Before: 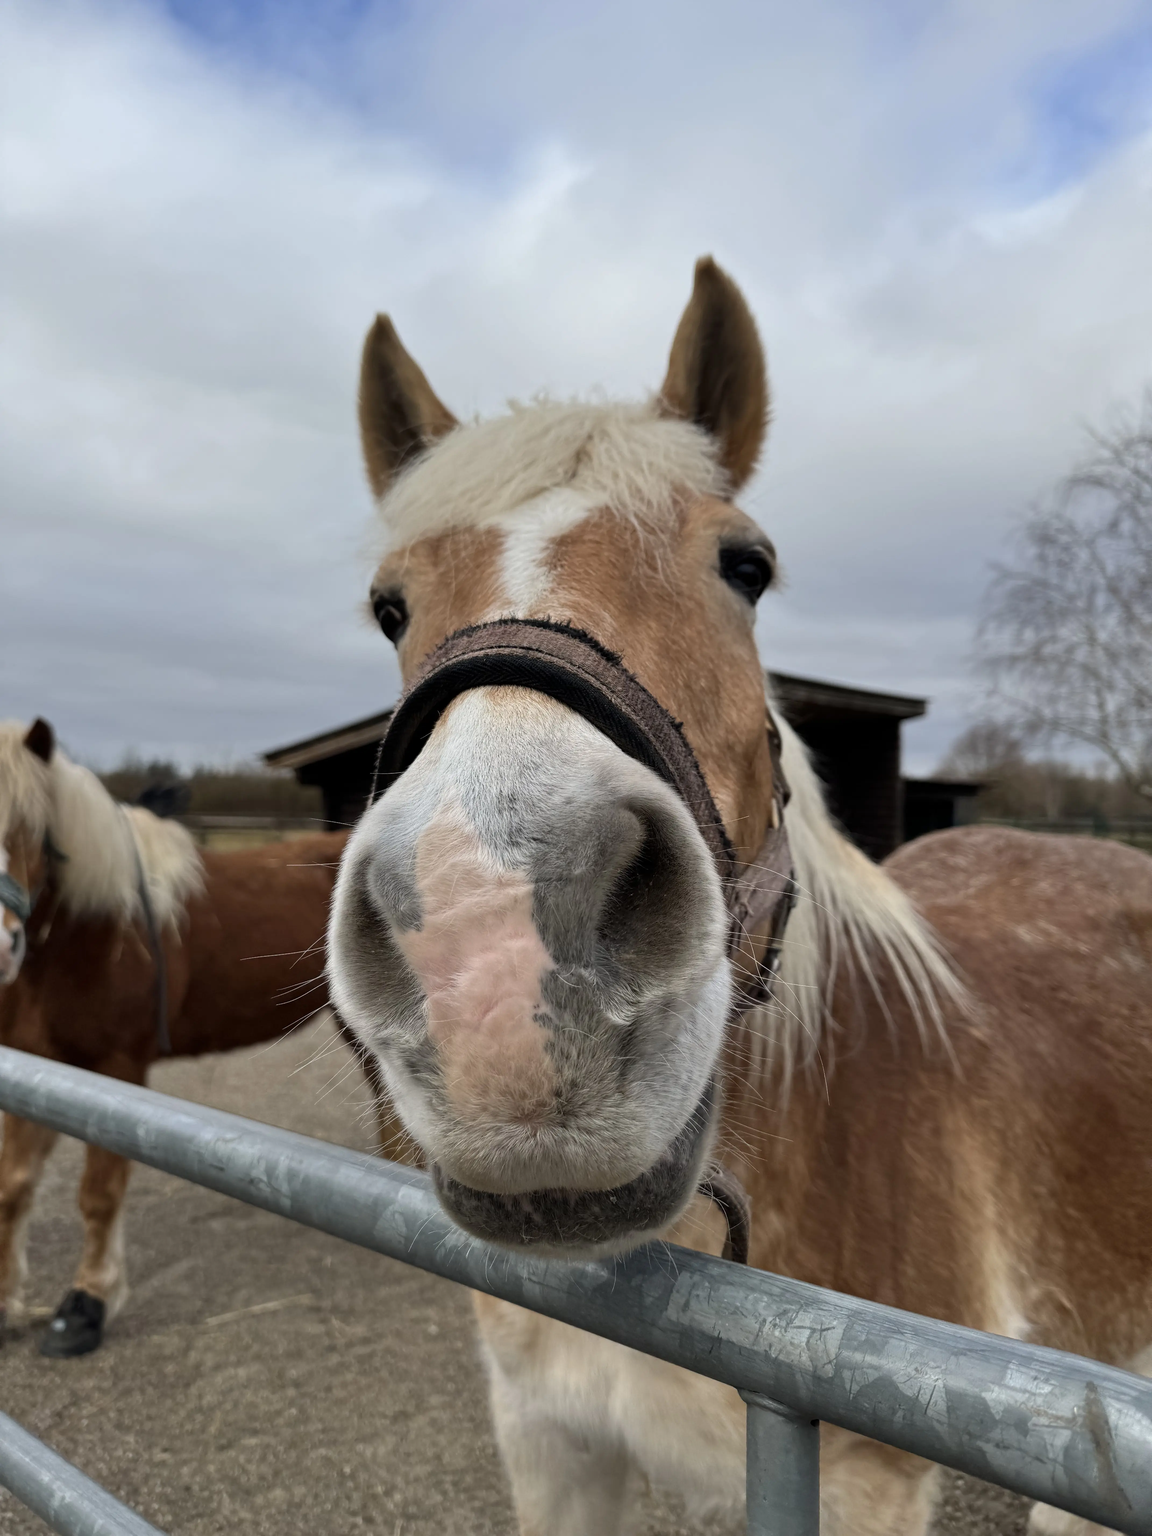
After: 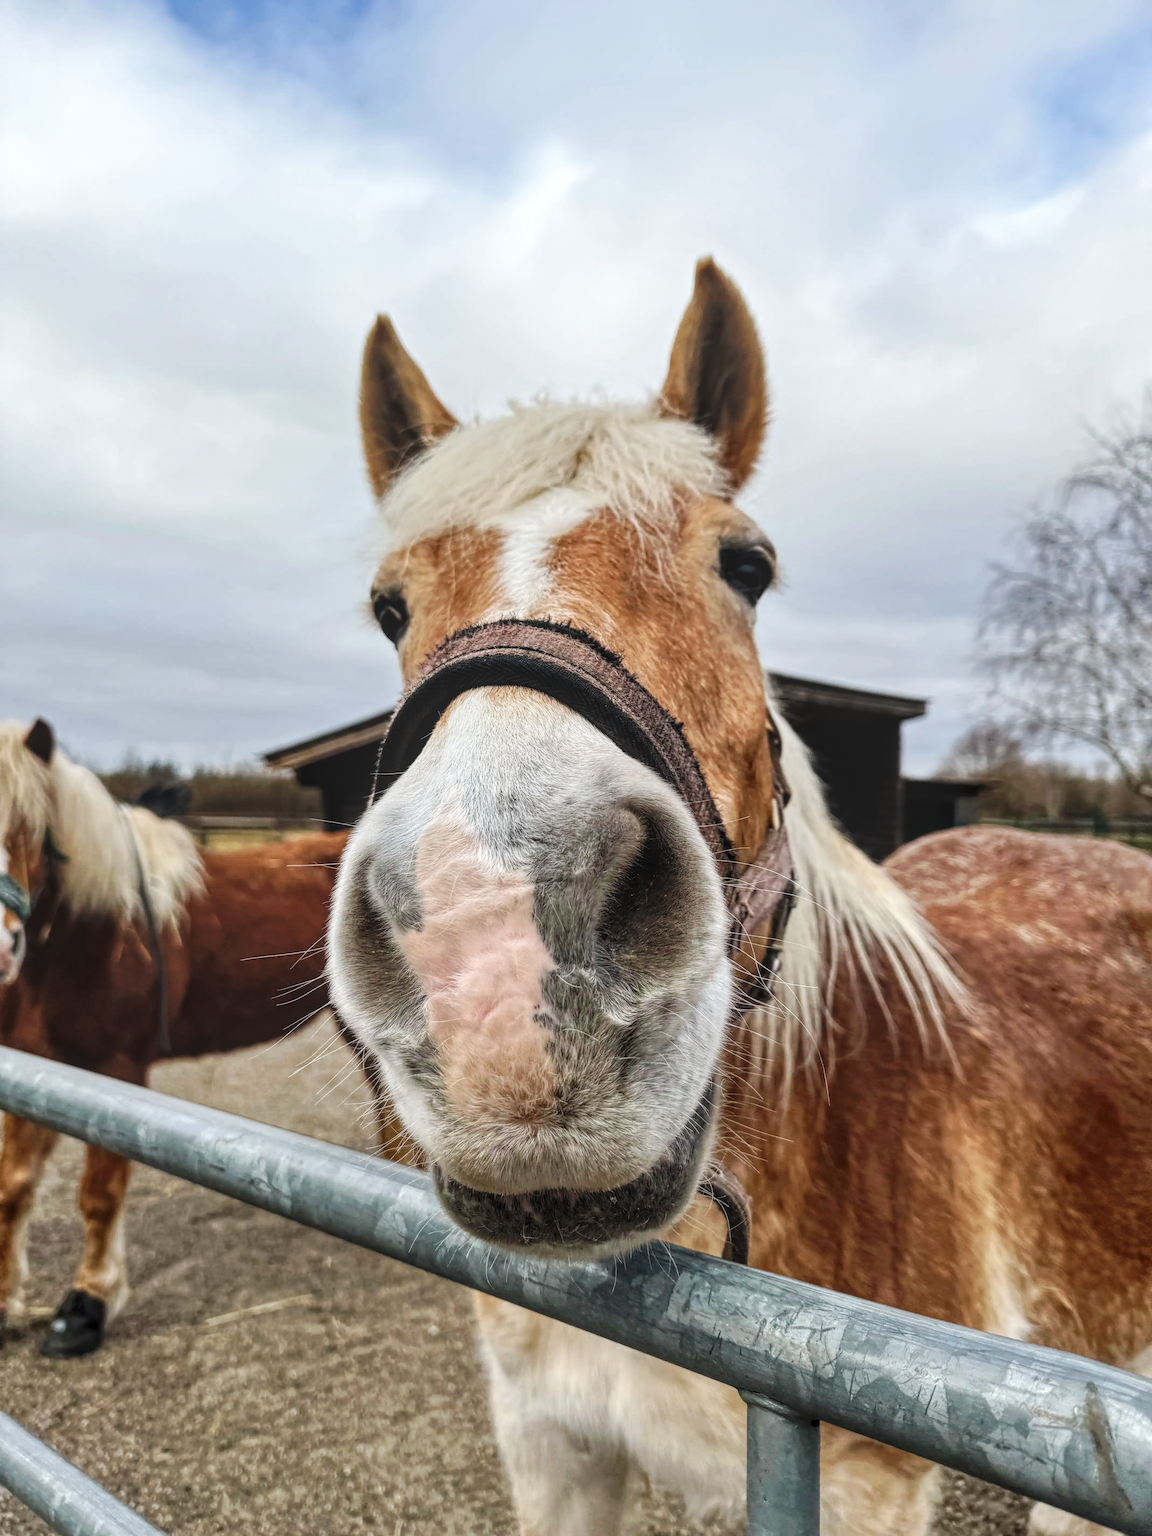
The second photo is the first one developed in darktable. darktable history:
color zones: curves: ch1 [(0, 0.523) (0.143, 0.545) (0.286, 0.52) (0.429, 0.506) (0.571, 0.503) (0.714, 0.503) (0.857, 0.508) (1, 0.523)], mix -131.65%
base curve: curves: ch0 [(0, 0) (0.032, 0.025) (0.121, 0.166) (0.206, 0.329) (0.605, 0.79) (1, 1)], preserve colors none
local contrast: highlights 74%, shadows 55%, detail 176%, midtone range 0.206
